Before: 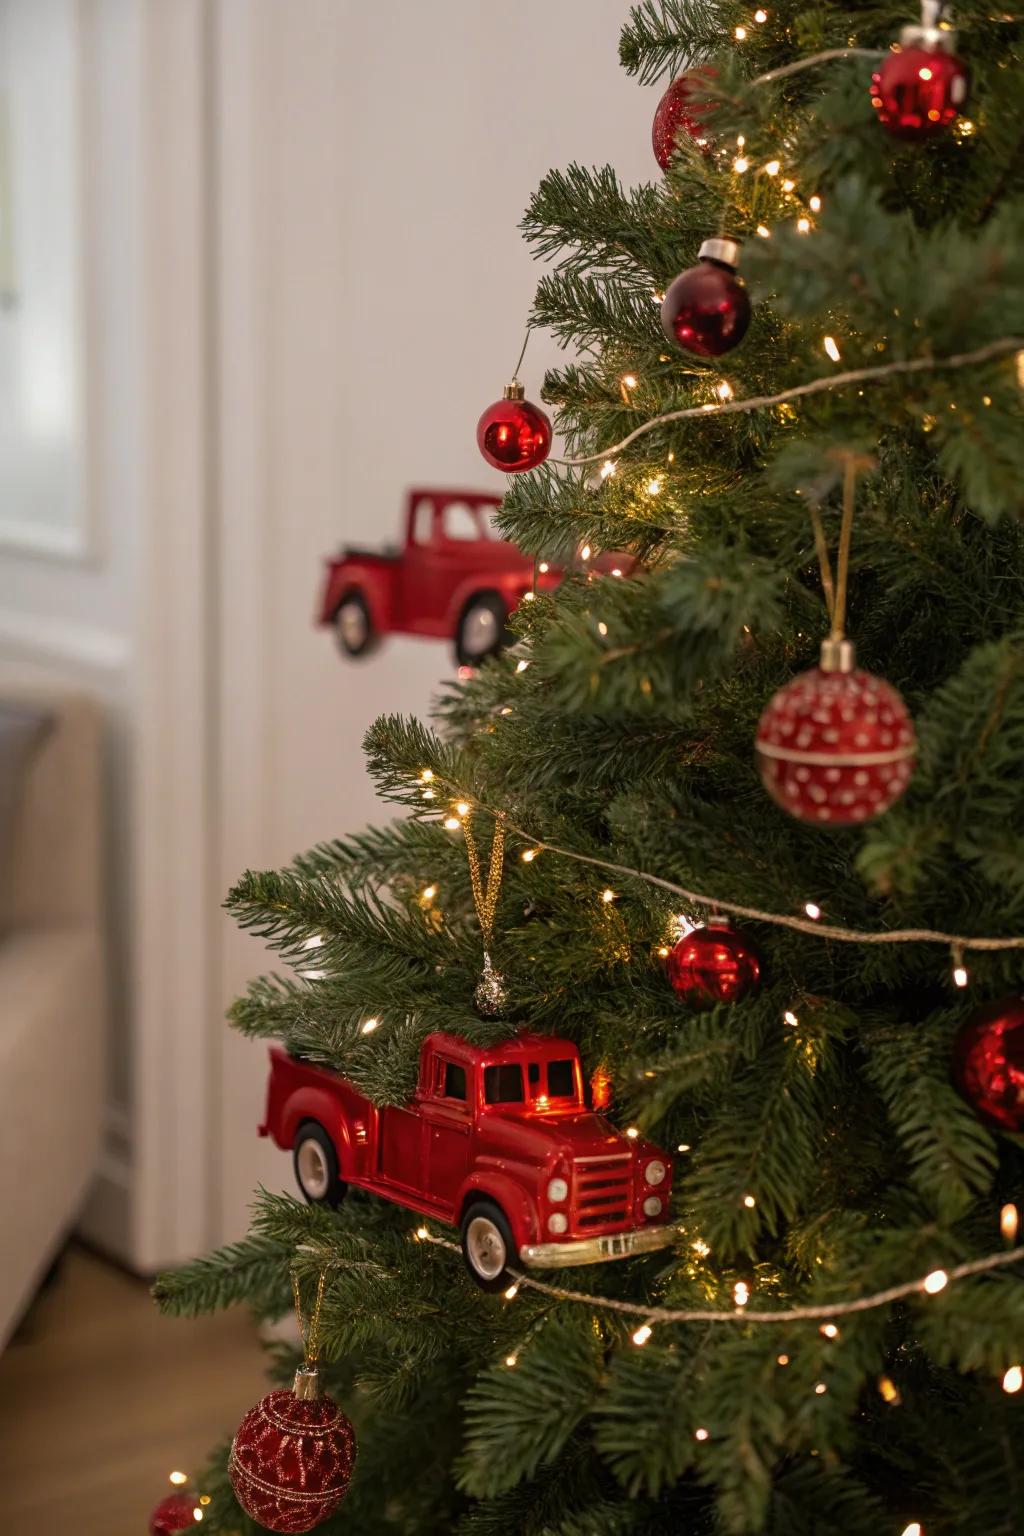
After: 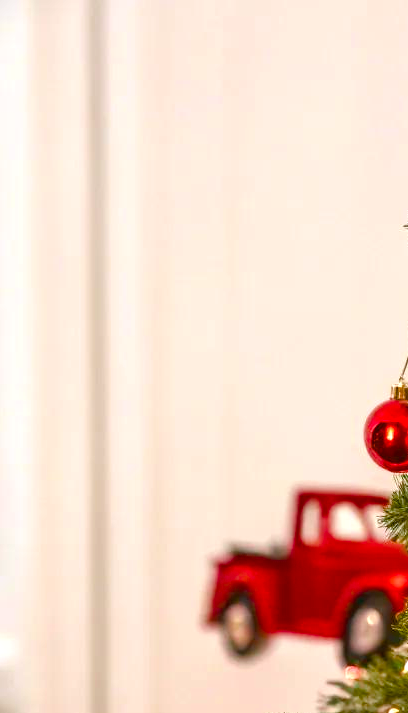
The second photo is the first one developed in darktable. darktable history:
exposure: exposure 0.926 EV, compensate highlight preservation false
color balance rgb: perceptual saturation grading › global saturation 39.028%, perceptual saturation grading › highlights -25.511%, perceptual saturation grading › mid-tones 35.508%, perceptual saturation grading › shadows 35.438%
crop and rotate: left 11.122%, top 0.052%, right 48.945%, bottom 53.505%
